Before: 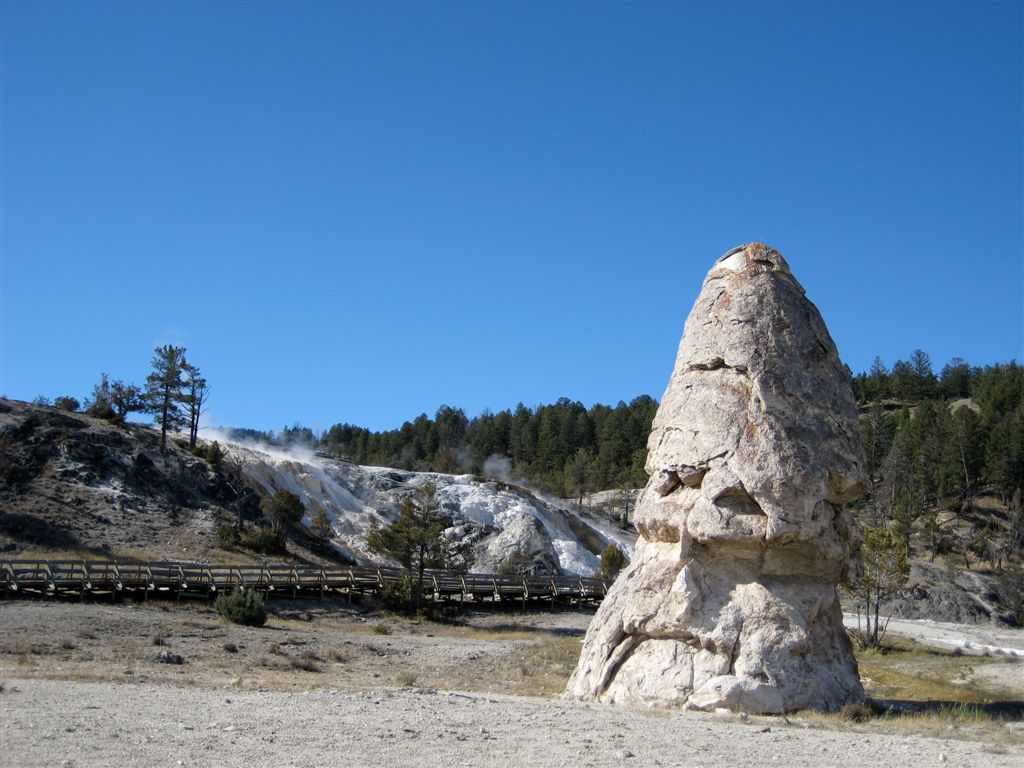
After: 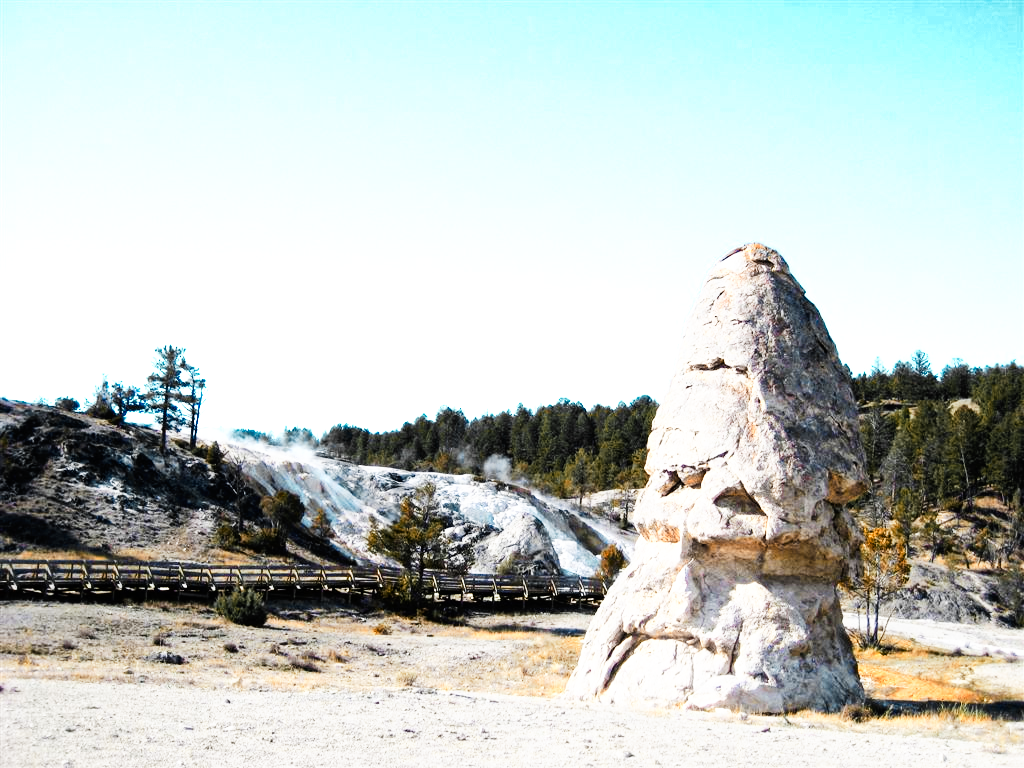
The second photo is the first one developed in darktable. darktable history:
base curve: curves: ch0 [(0, 0) (0.007, 0.004) (0.027, 0.03) (0.046, 0.07) (0.207, 0.54) (0.442, 0.872) (0.673, 0.972) (1, 1)], preserve colors none
color zones: curves: ch0 [(0.009, 0.528) (0.136, 0.6) (0.255, 0.586) (0.39, 0.528) (0.522, 0.584) (0.686, 0.736) (0.849, 0.561)]; ch1 [(0.045, 0.781) (0.14, 0.416) (0.257, 0.695) (0.442, 0.032) (0.738, 0.338) (0.818, 0.632) (0.891, 0.741) (1, 0.704)]; ch2 [(0, 0.667) (0.141, 0.52) (0.26, 0.37) (0.474, 0.432) (0.743, 0.286)]
